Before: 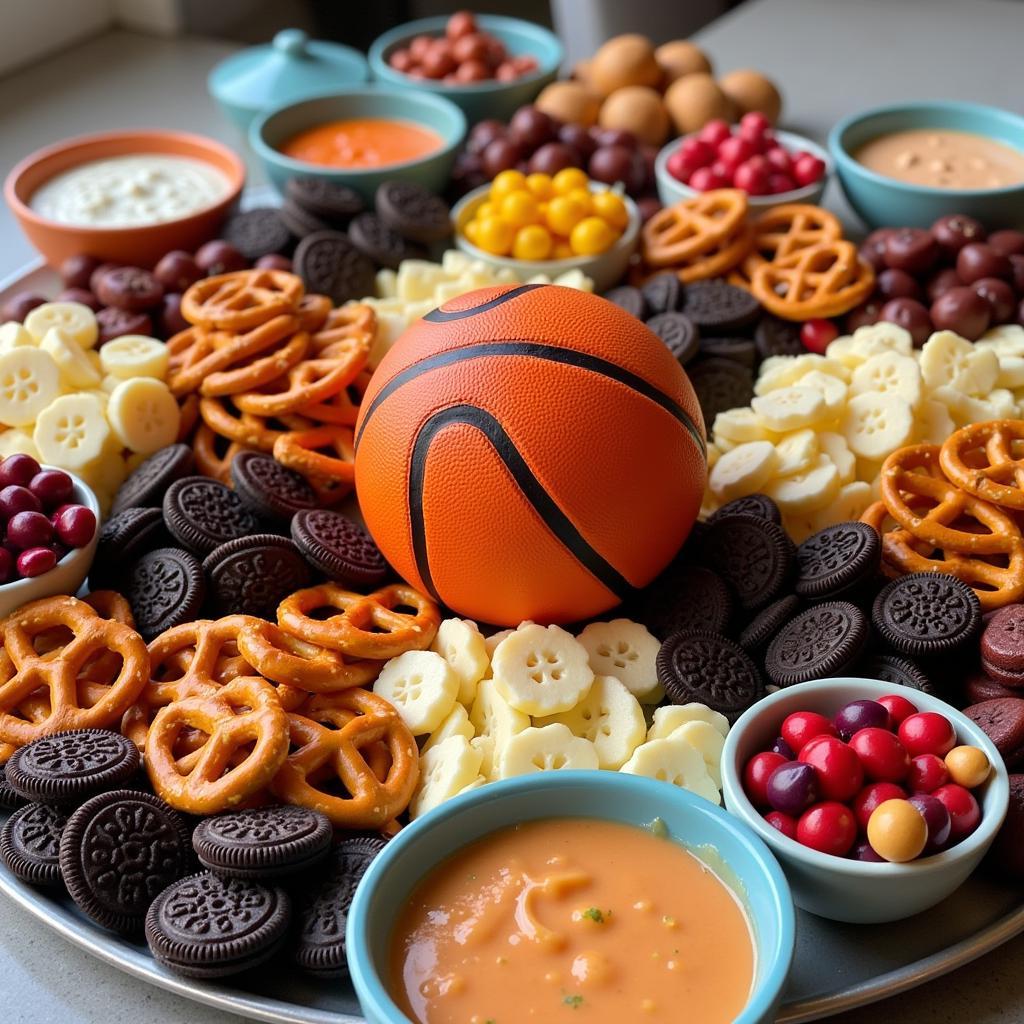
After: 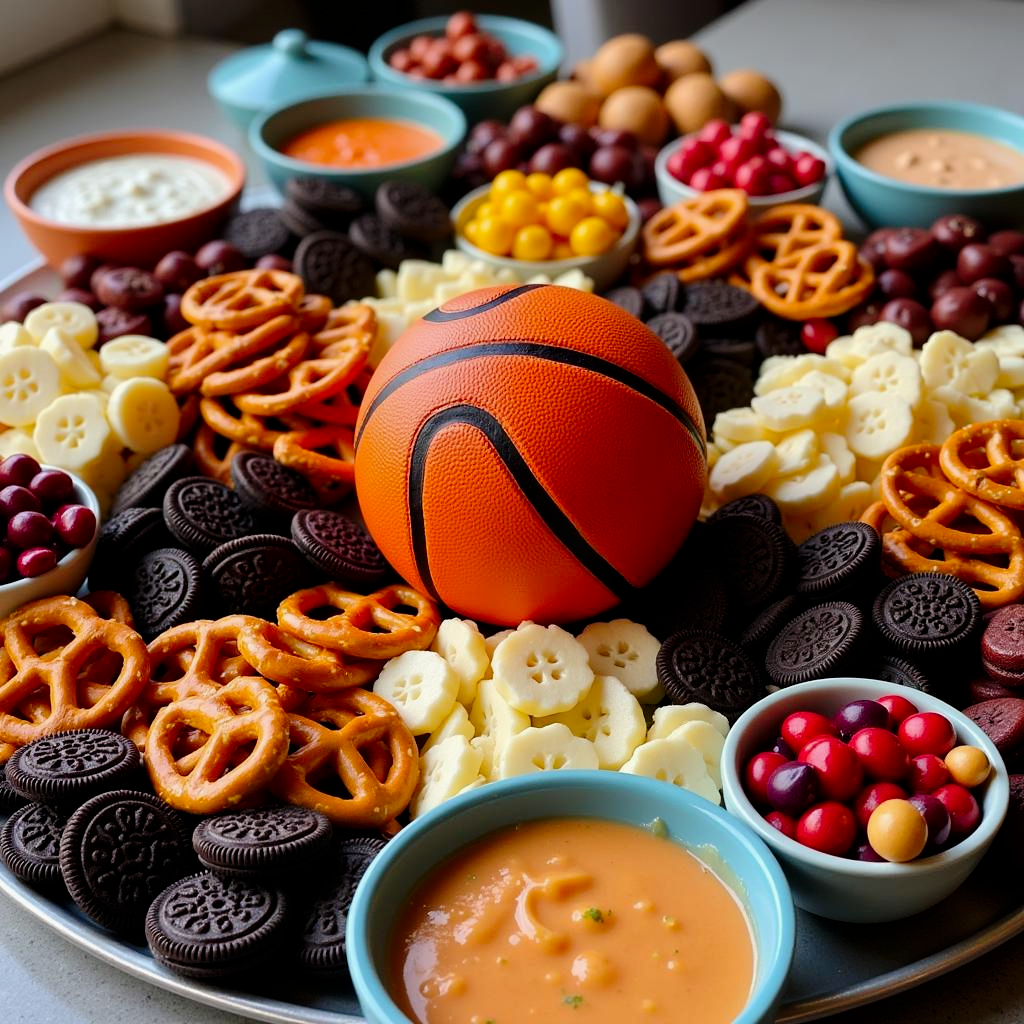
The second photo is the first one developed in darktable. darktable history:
tone curve: curves: ch0 [(0, 0) (0.068, 0.012) (0.183, 0.089) (0.341, 0.283) (0.547, 0.532) (0.828, 0.815) (1, 0.983)]; ch1 [(0, 0) (0.23, 0.166) (0.34, 0.308) (0.371, 0.337) (0.429, 0.411) (0.477, 0.462) (0.499, 0.498) (0.529, 0.537) (0.559, 0.582) (0.743, 0.798) (1, 1)]; ch2 [(0, 0) (0.431, 0.414) (0.498, 0.503) (0.524, 0.528) (0.568, 0.546) (0.6, 0.597) (0.634, 0.645) (0.728, 0.742) (1, 1)], preserve colors none
